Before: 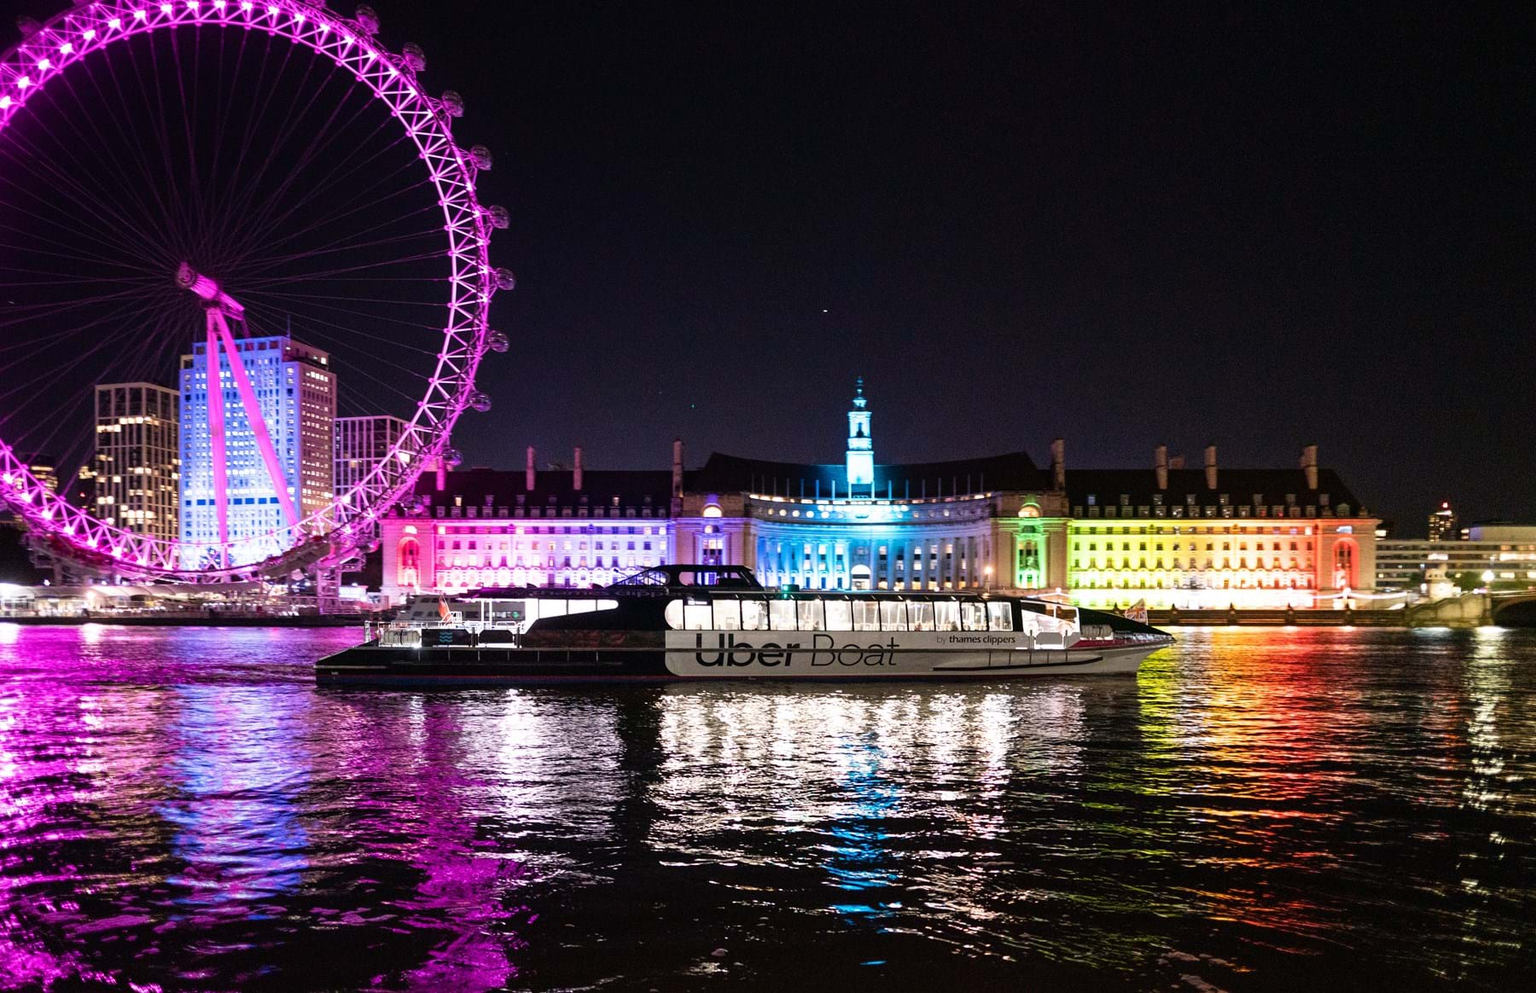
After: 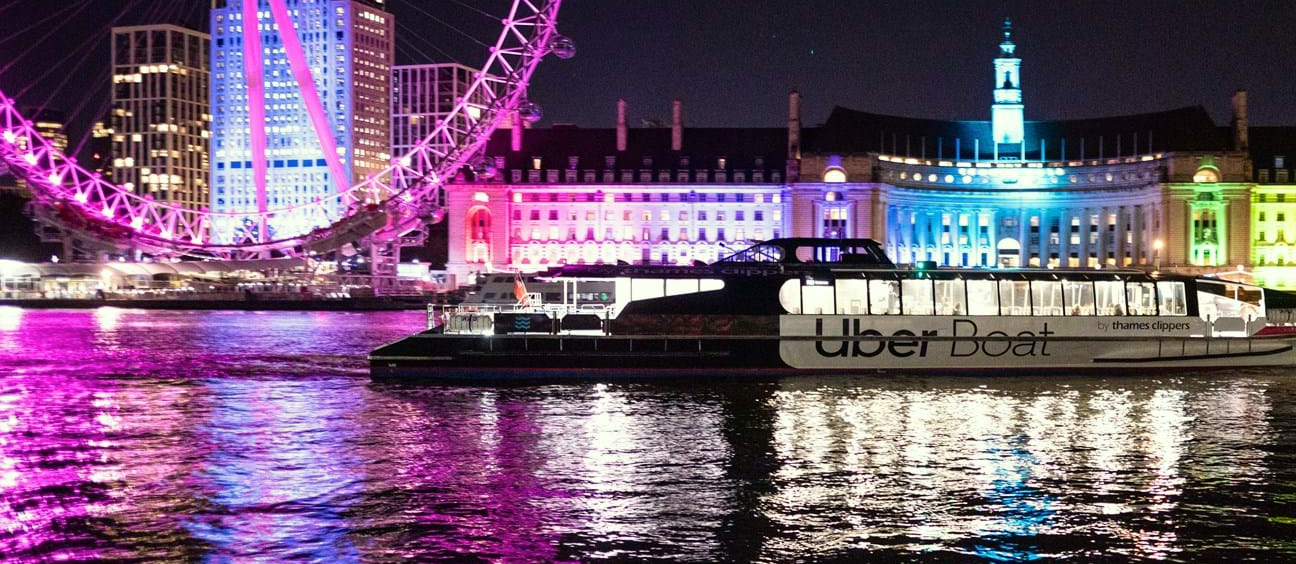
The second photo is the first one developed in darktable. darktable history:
crop: top 36.498%, right 27.964%, bottom 14.995%
color correction: highlights a* -4.28, highlights b* 6.53
tone equalizer: on, module defaults
